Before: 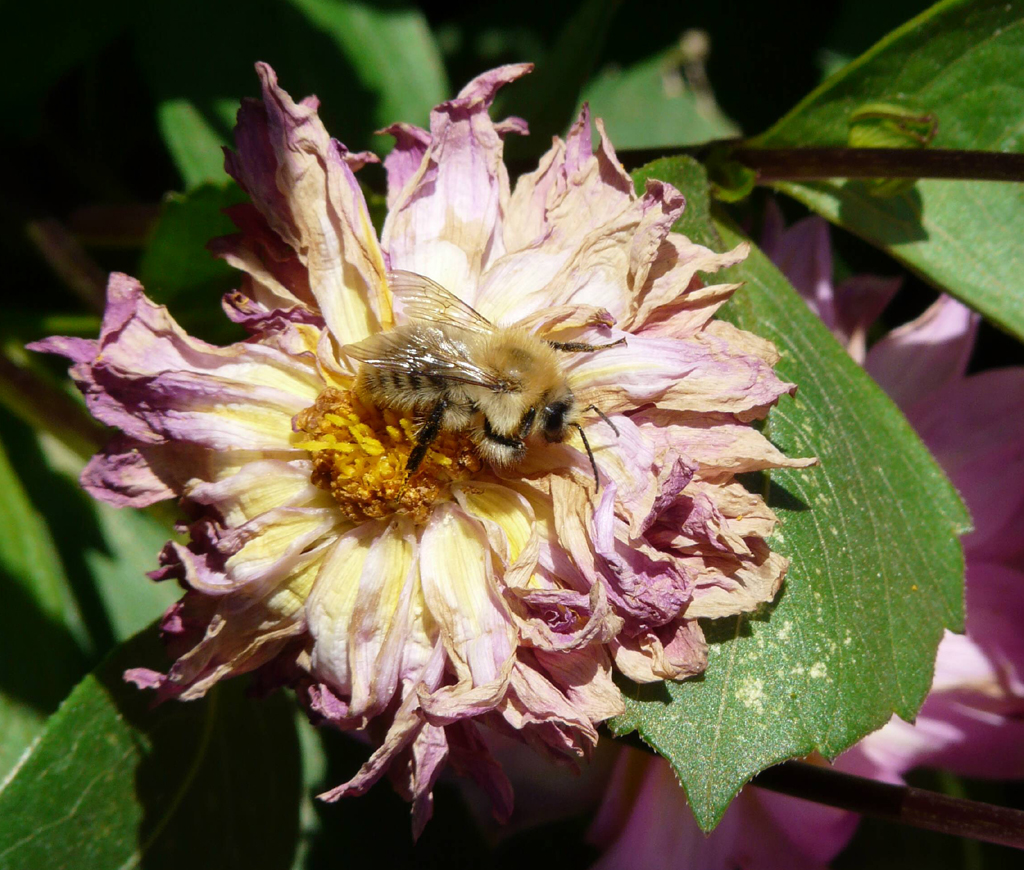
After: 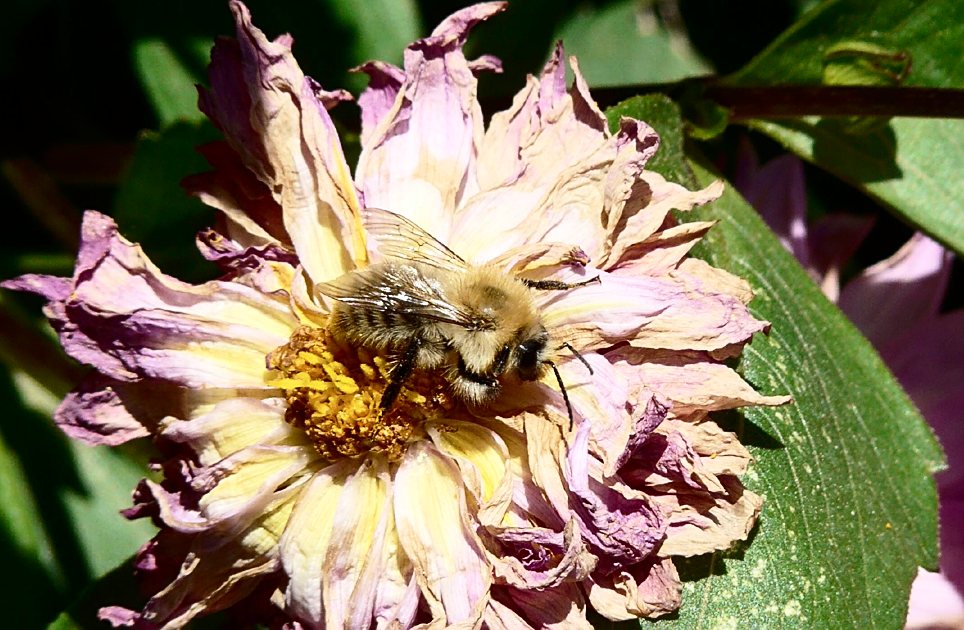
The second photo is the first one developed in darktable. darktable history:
sharpen: on, module defaults
crop: left 2.57%, top 7.217%, right 3.26%, bottom 20.337%
contrast brightness saturation: contrast 0.285
